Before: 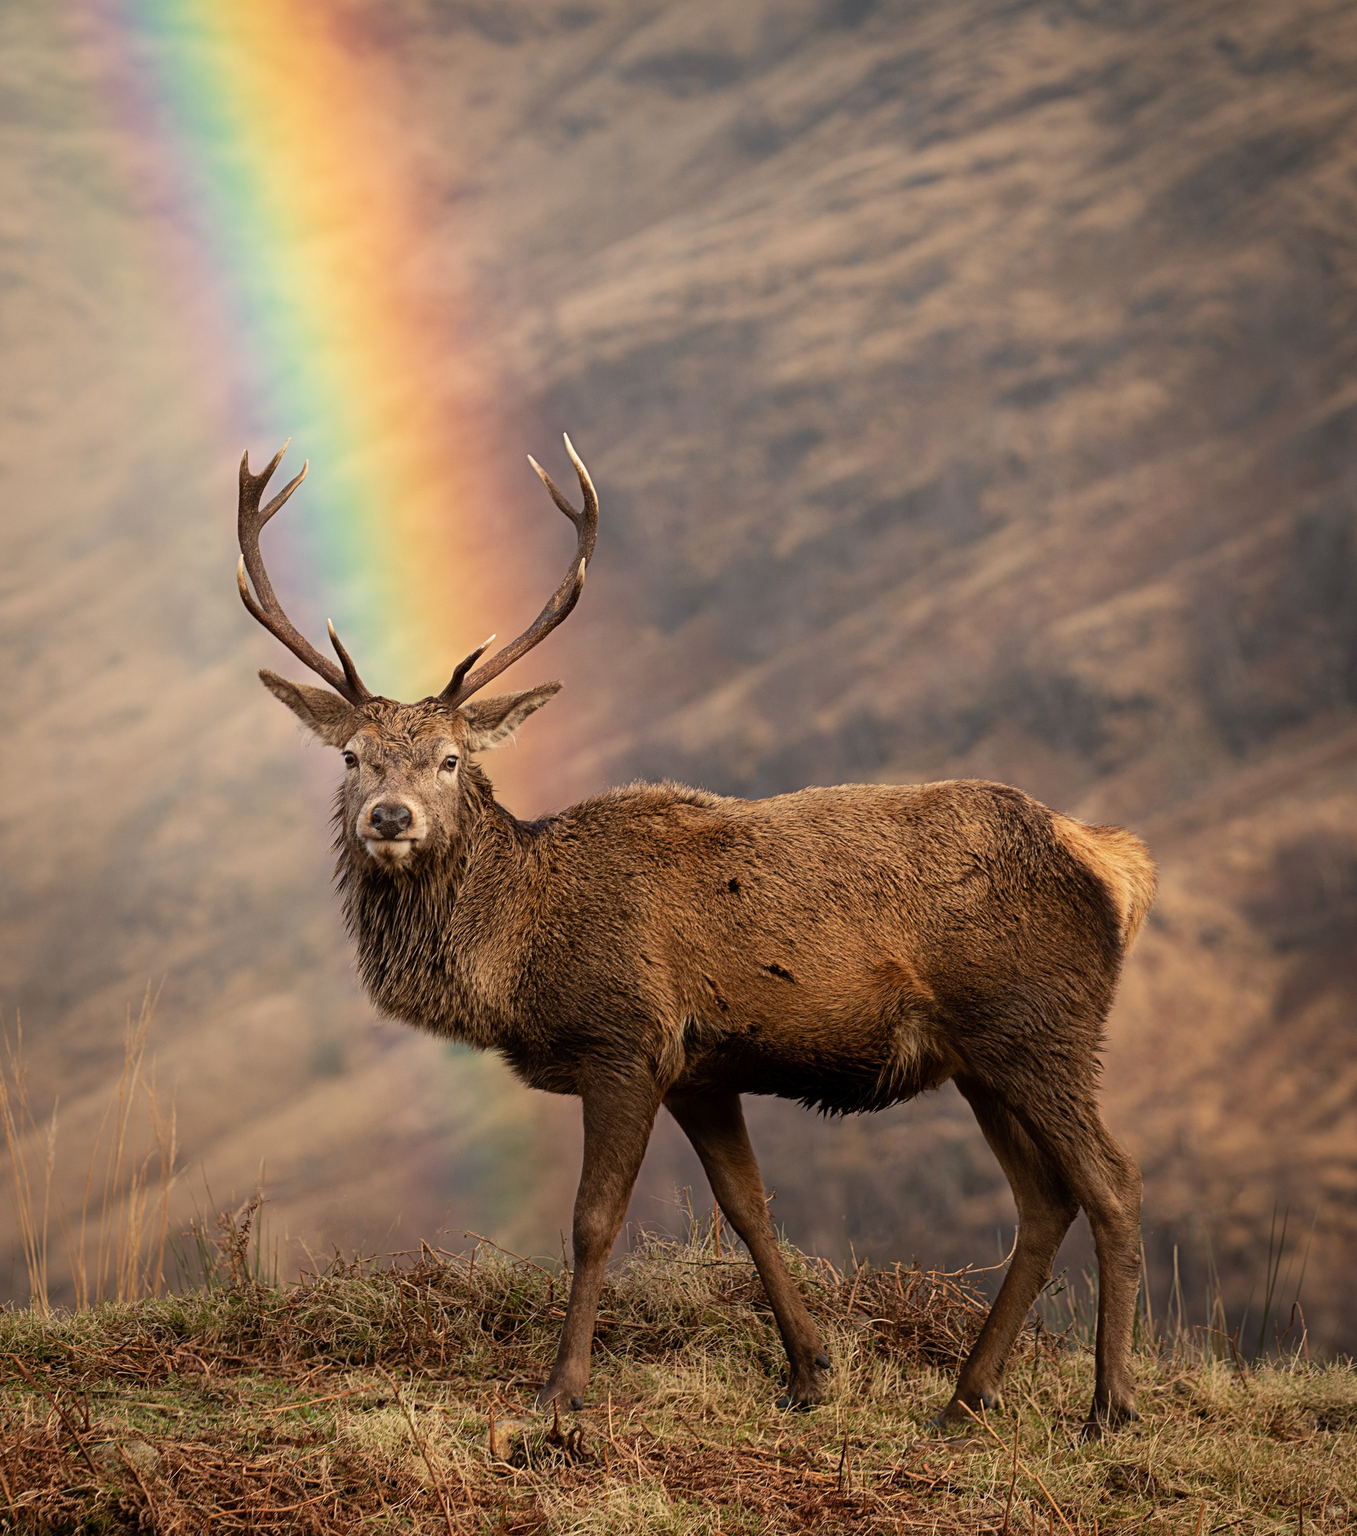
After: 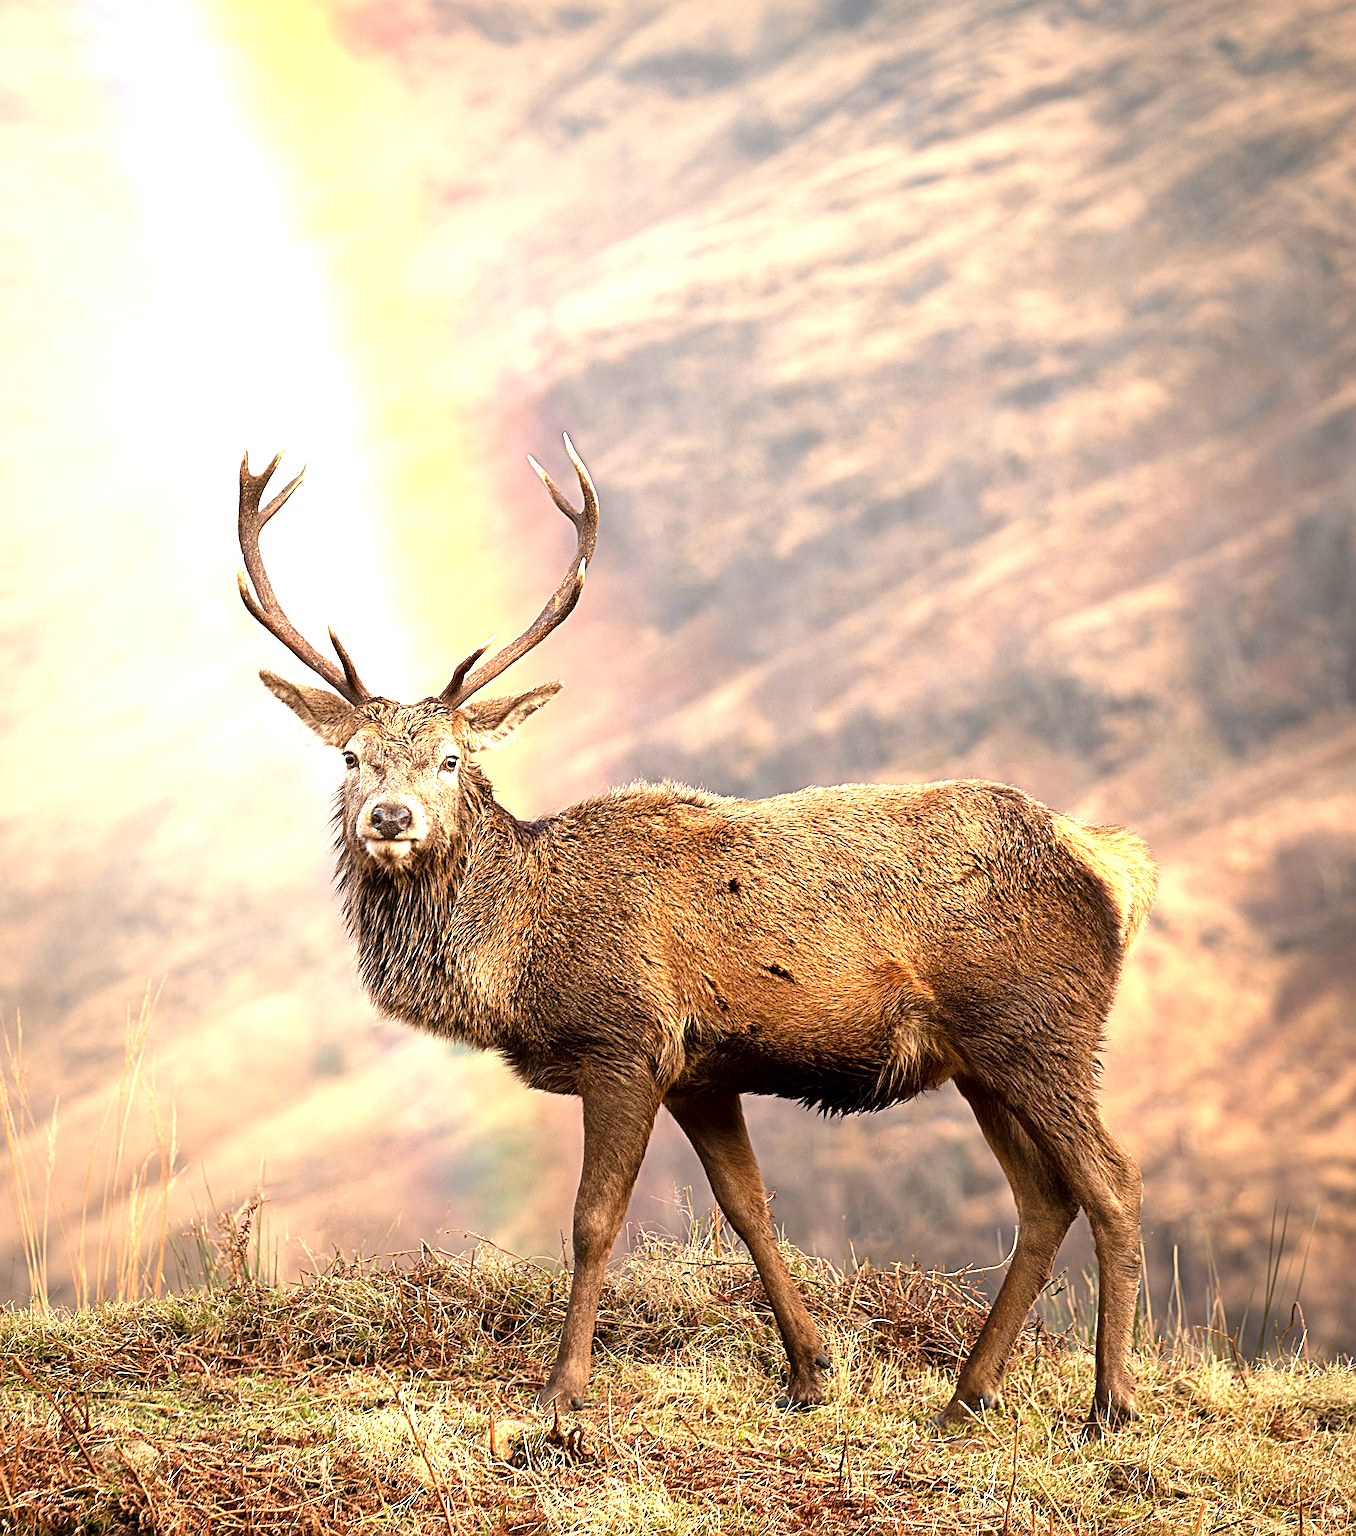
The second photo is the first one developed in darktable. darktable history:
exposure: black level correction 0.001, exposure 1.731 EV, compensate exposure bias true, compensate highlight preservation false
local contrast: mode bilateral grid, contrast 15, coarseness 36, detail 105%, midtone range 0.2
sharpen: on, module defaults
